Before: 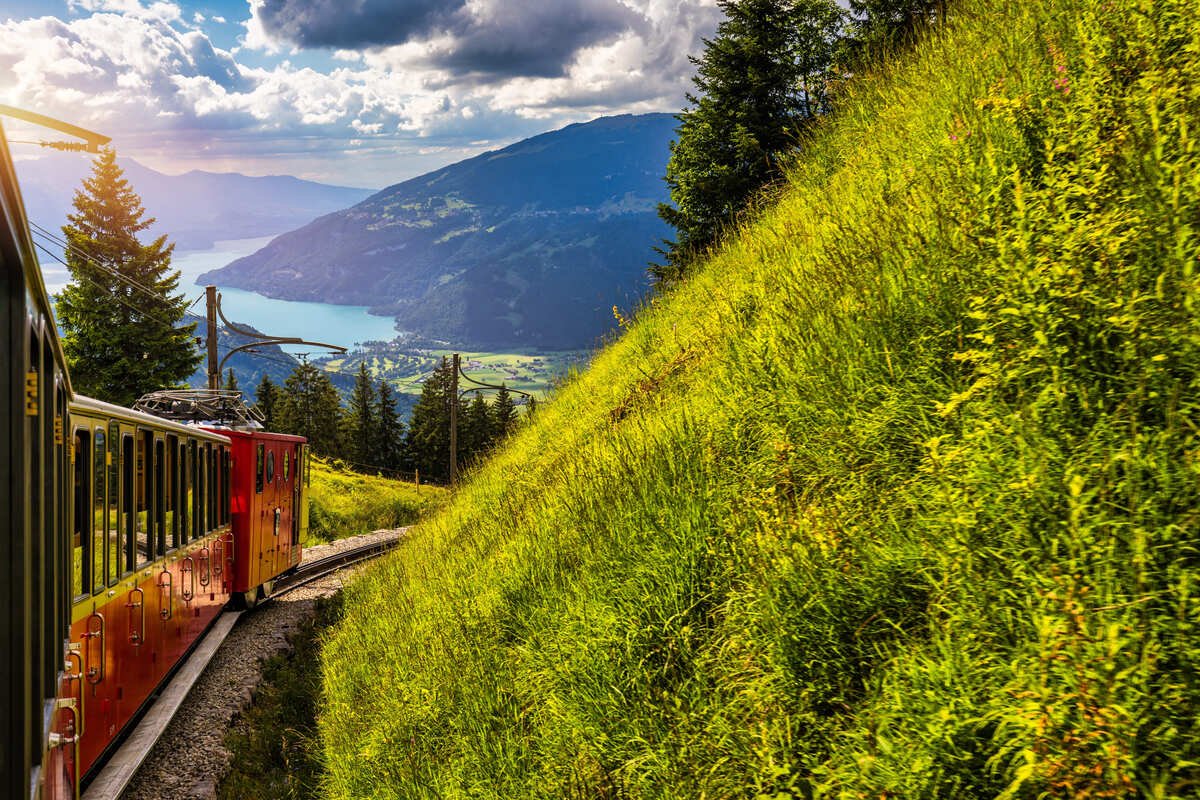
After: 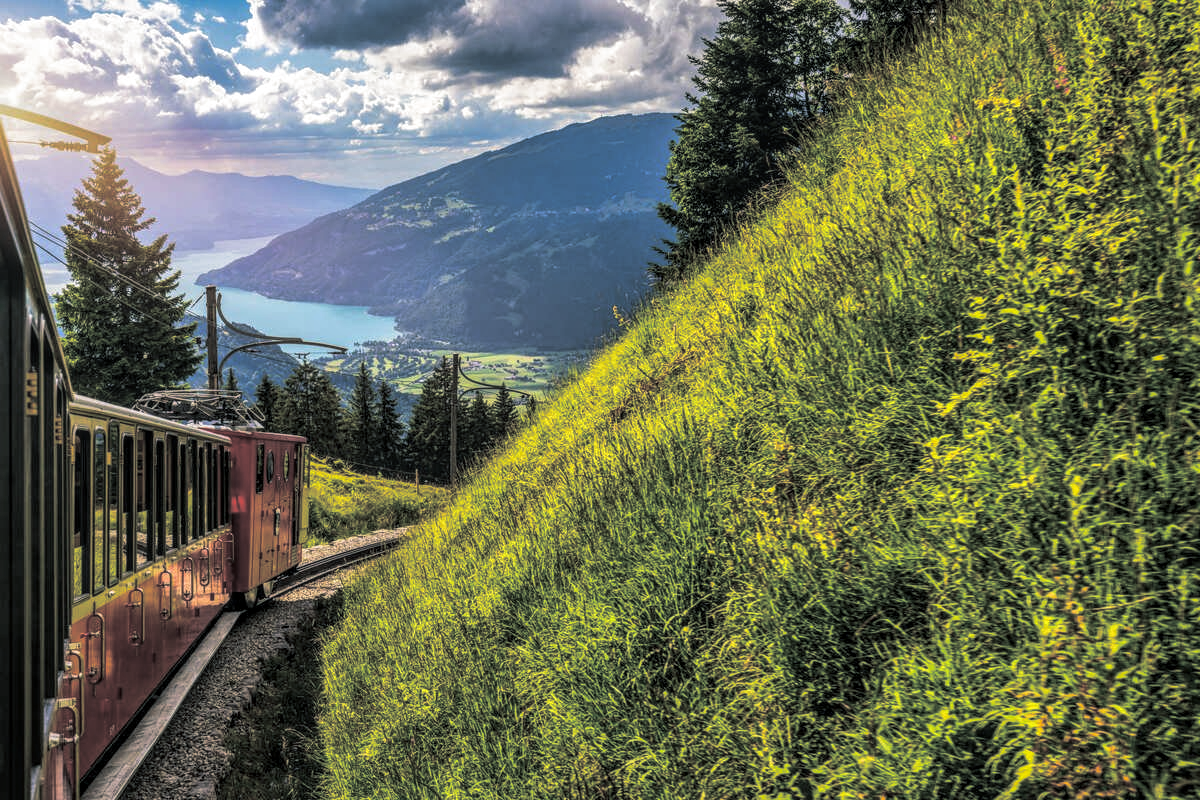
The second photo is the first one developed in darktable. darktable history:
local contrast: highlights 0%, shadows 0%, detail 133%
split-toning: shadows › hue 201.6°, shadows › saturation 0.16, highlights › hue 50.4°, highlights › saturation 0.2, balance -49.9
white balance: red 0.988, blue 1.017
